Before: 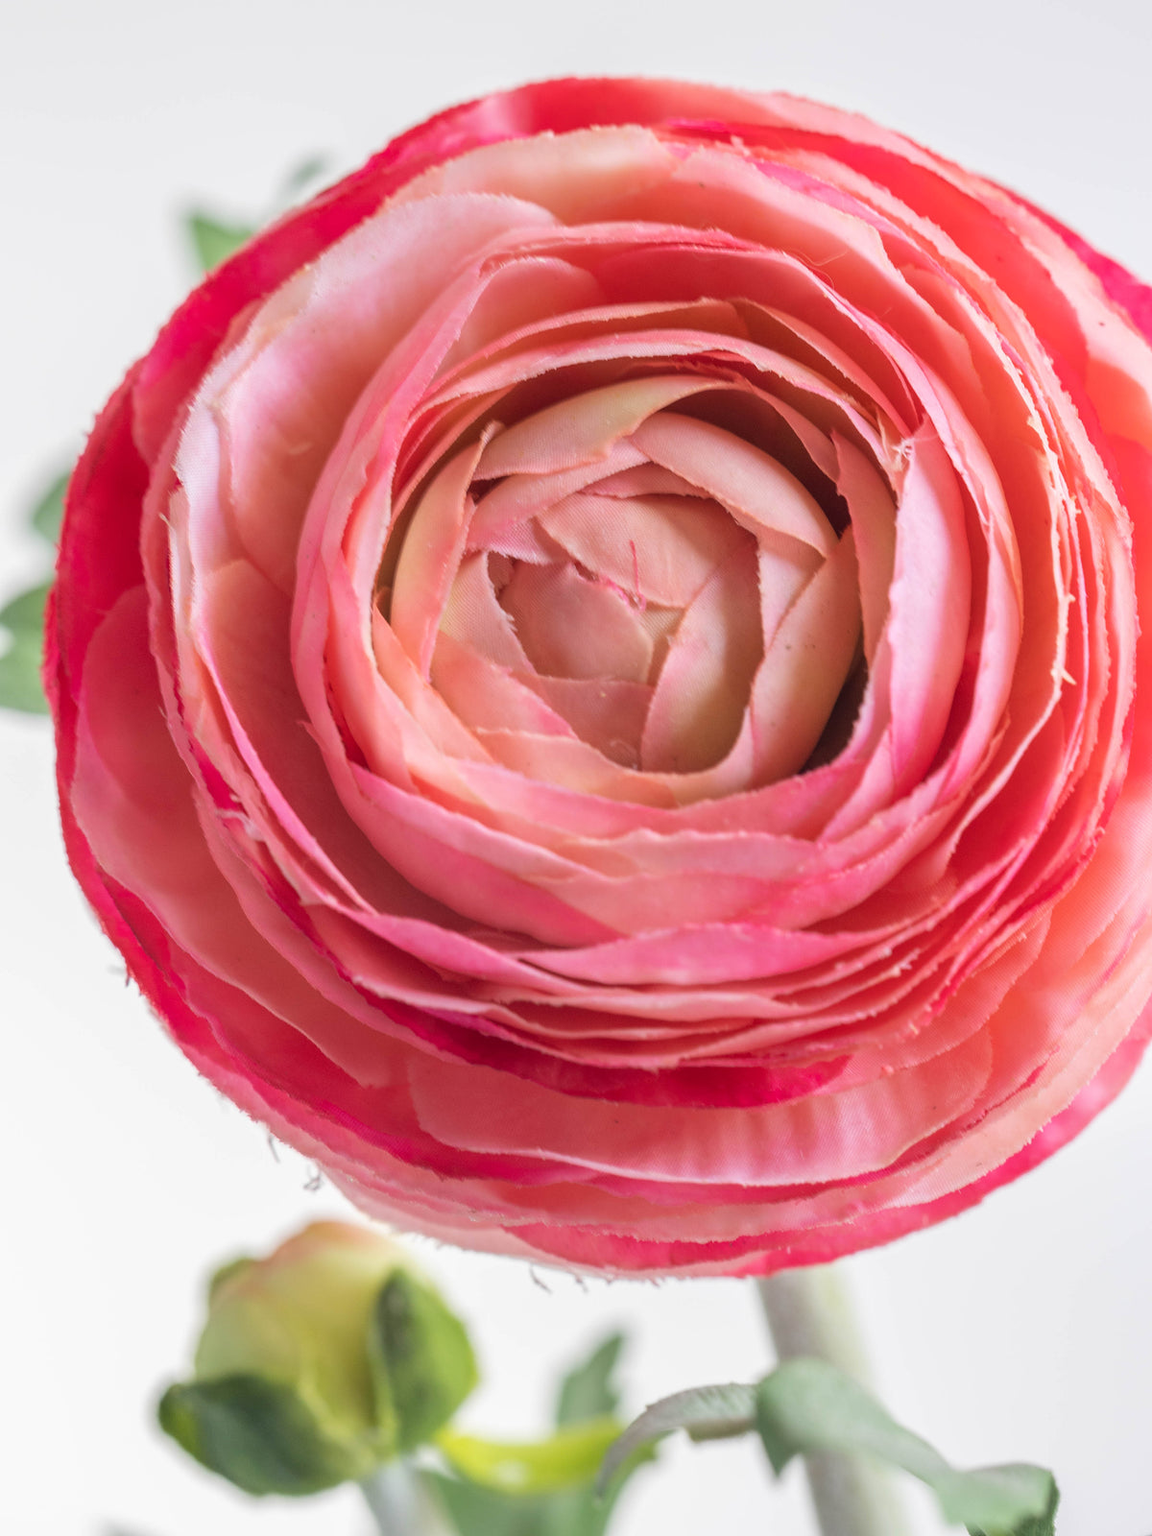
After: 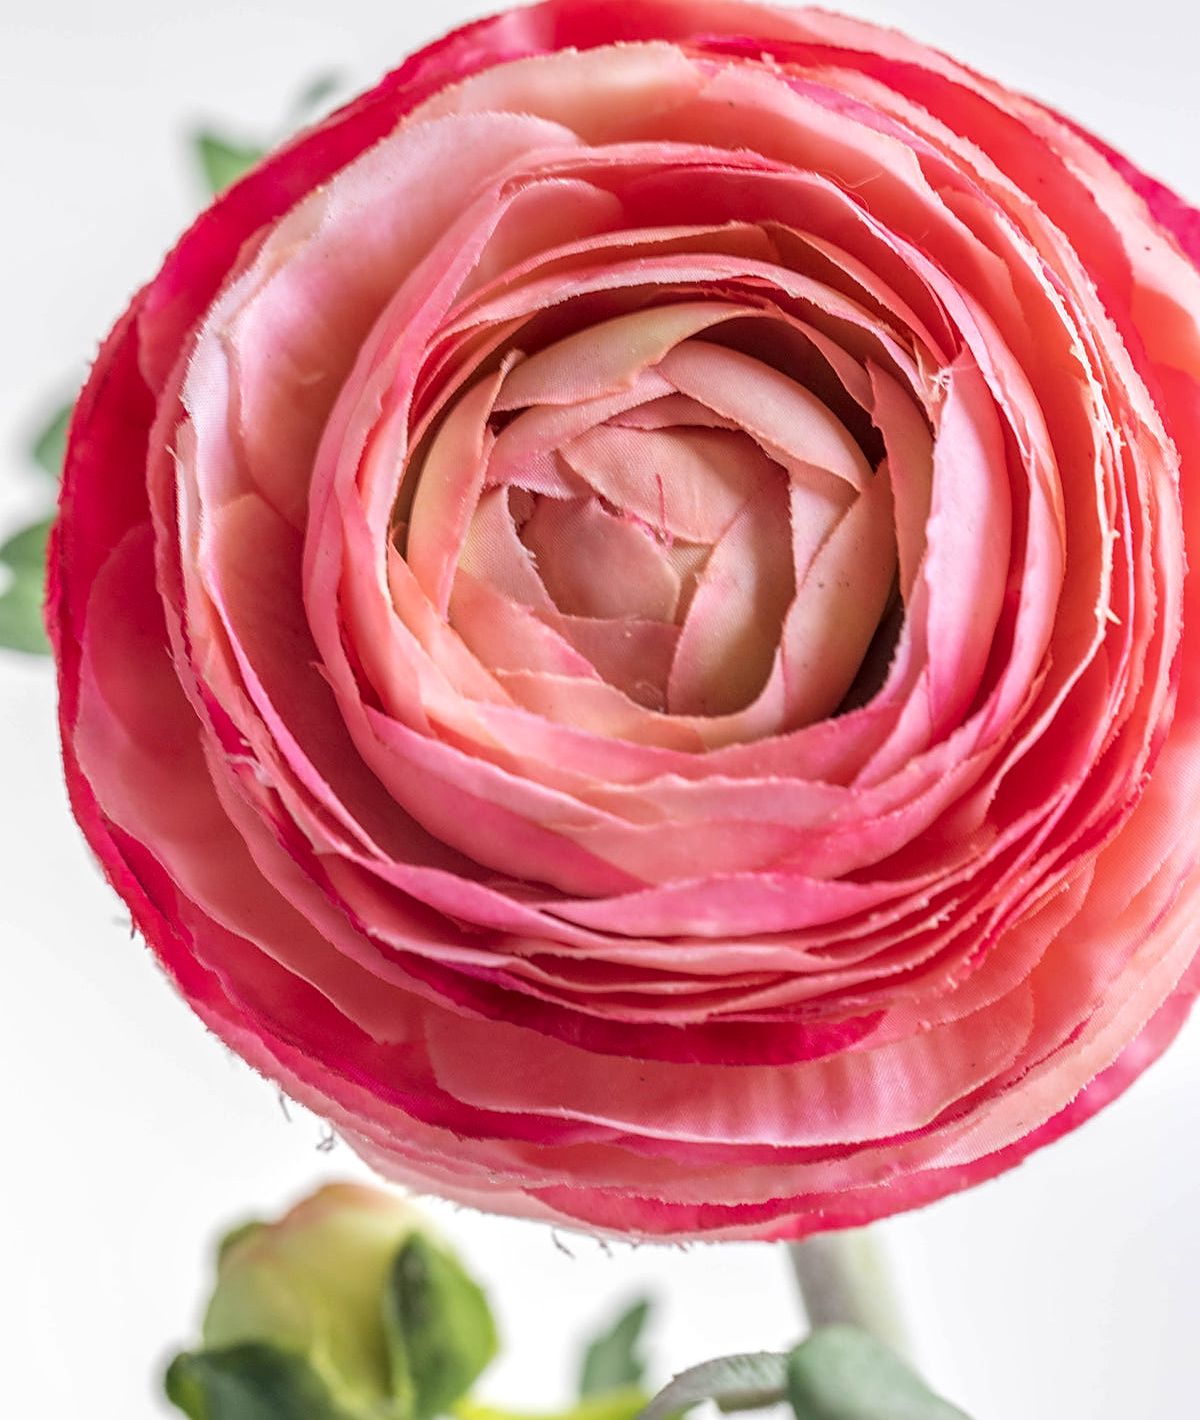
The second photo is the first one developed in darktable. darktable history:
sharpen: on, module defaults
crop and rotate: top 5.609%, bottom 5.609%
local contrast: highlights 35%, detail 135%
